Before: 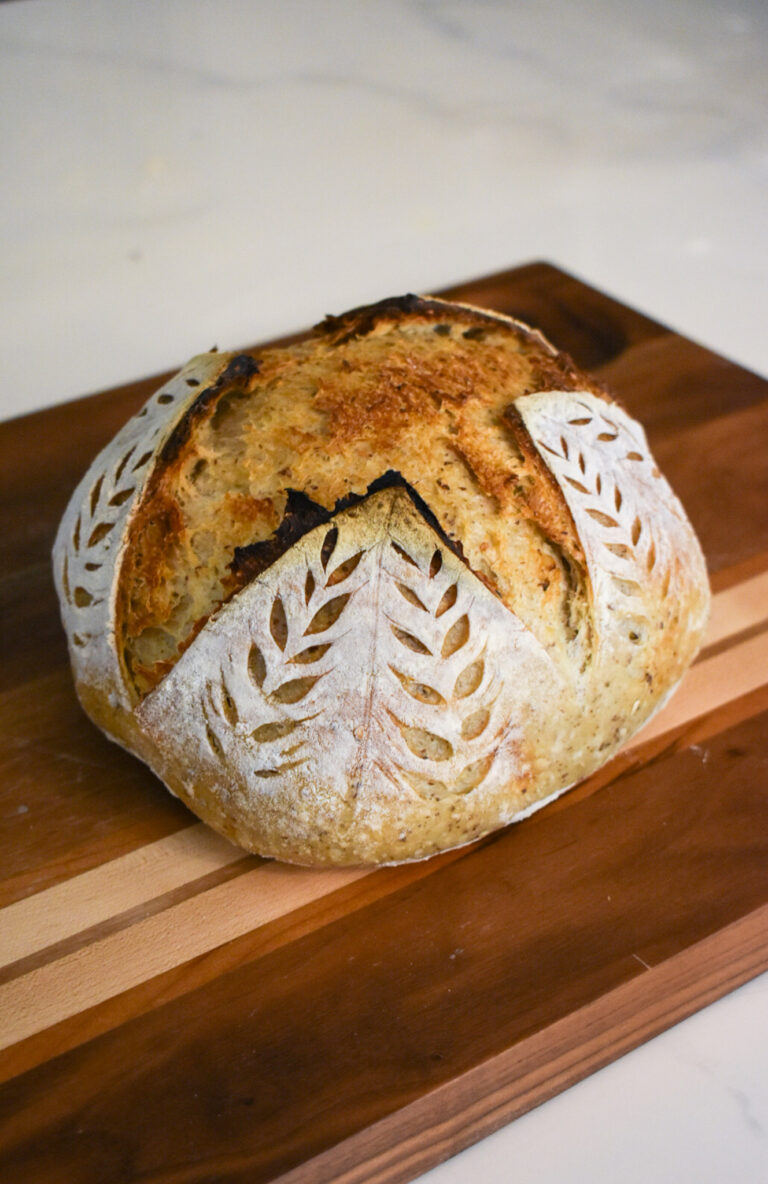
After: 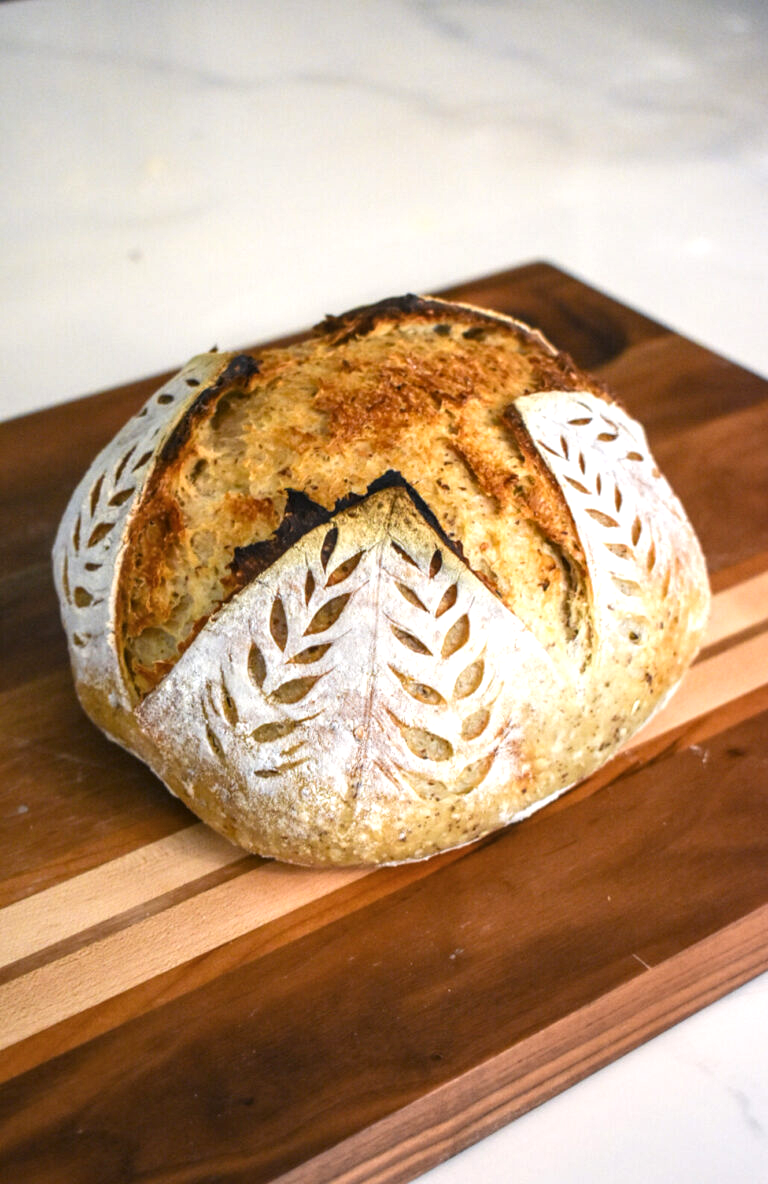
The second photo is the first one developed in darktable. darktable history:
local contrast: detail 130%
exposure: black level correction -0.002, exposure 0.54 EV, compensate highlight preservation false
